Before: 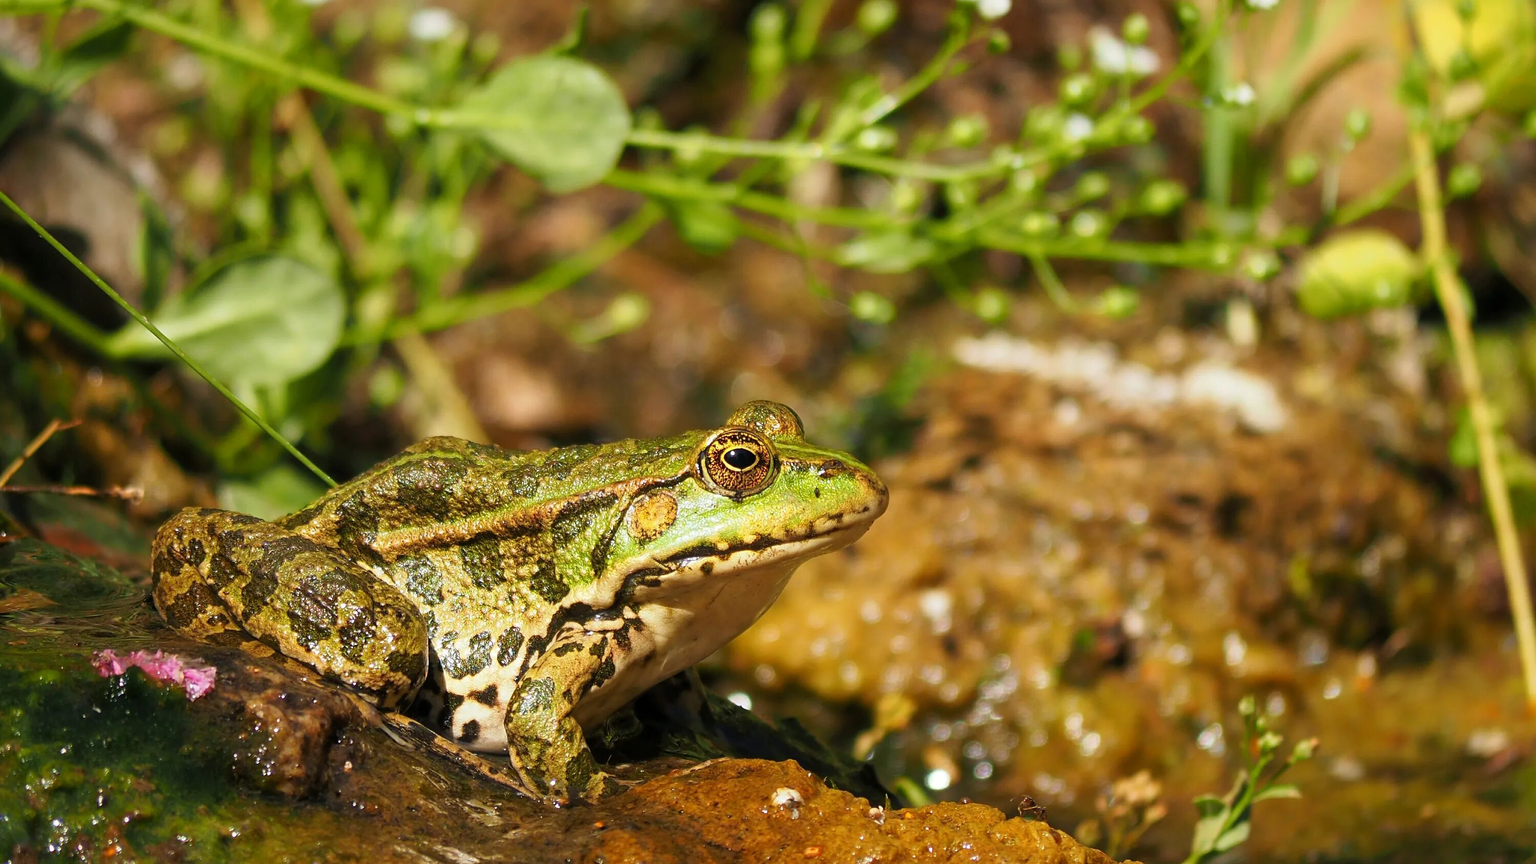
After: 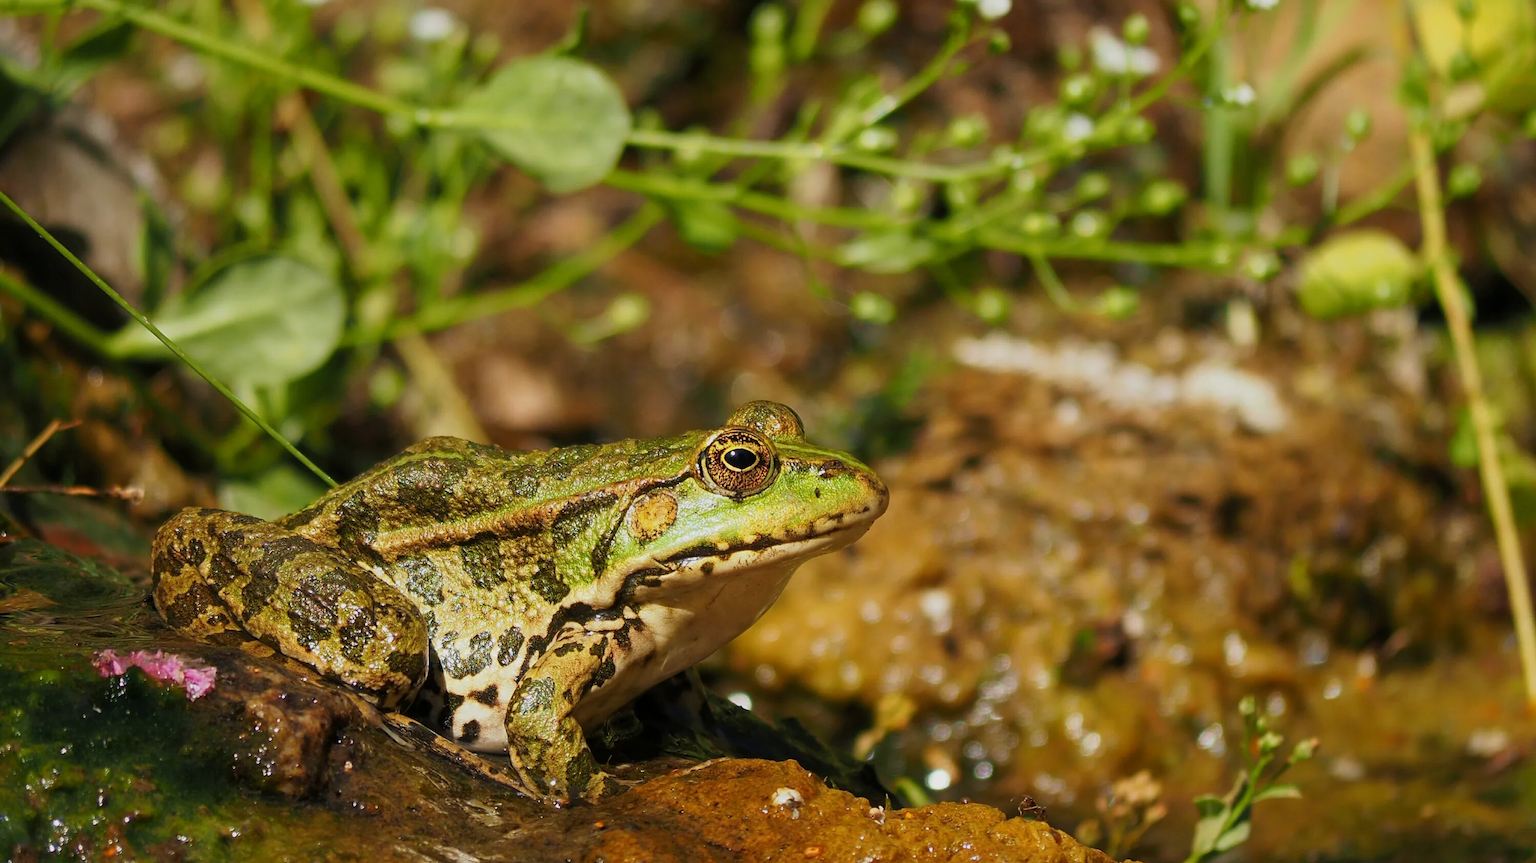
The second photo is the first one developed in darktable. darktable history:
exposure: exposure -0.344 EV, compensate highlight preservation false
